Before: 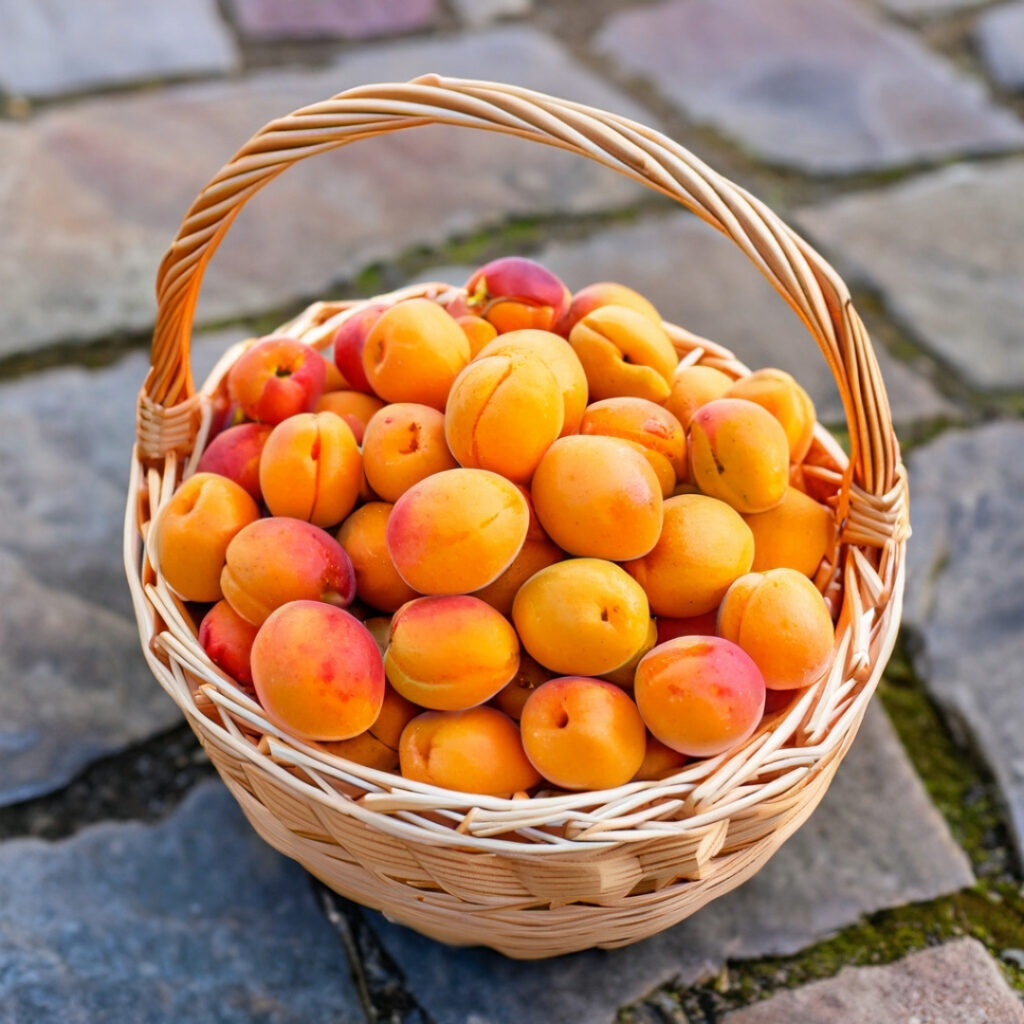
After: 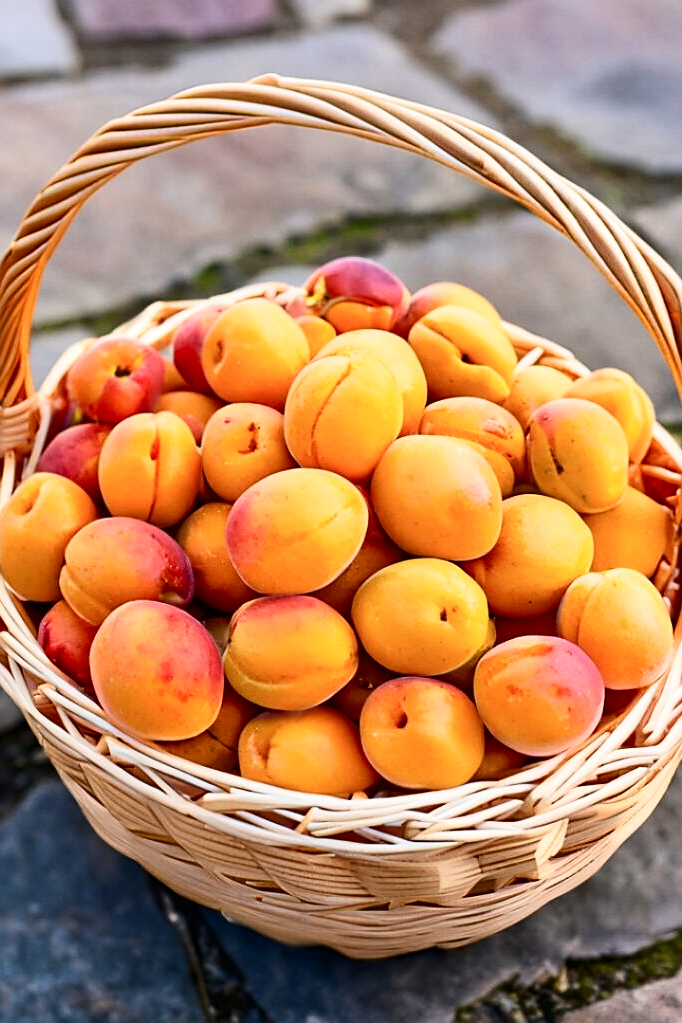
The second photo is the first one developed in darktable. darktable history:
contrast brightness saturation: contrast 0.28
crop and rotate: left 15.754%, right 17.579%
sharpen: on, module defaults
